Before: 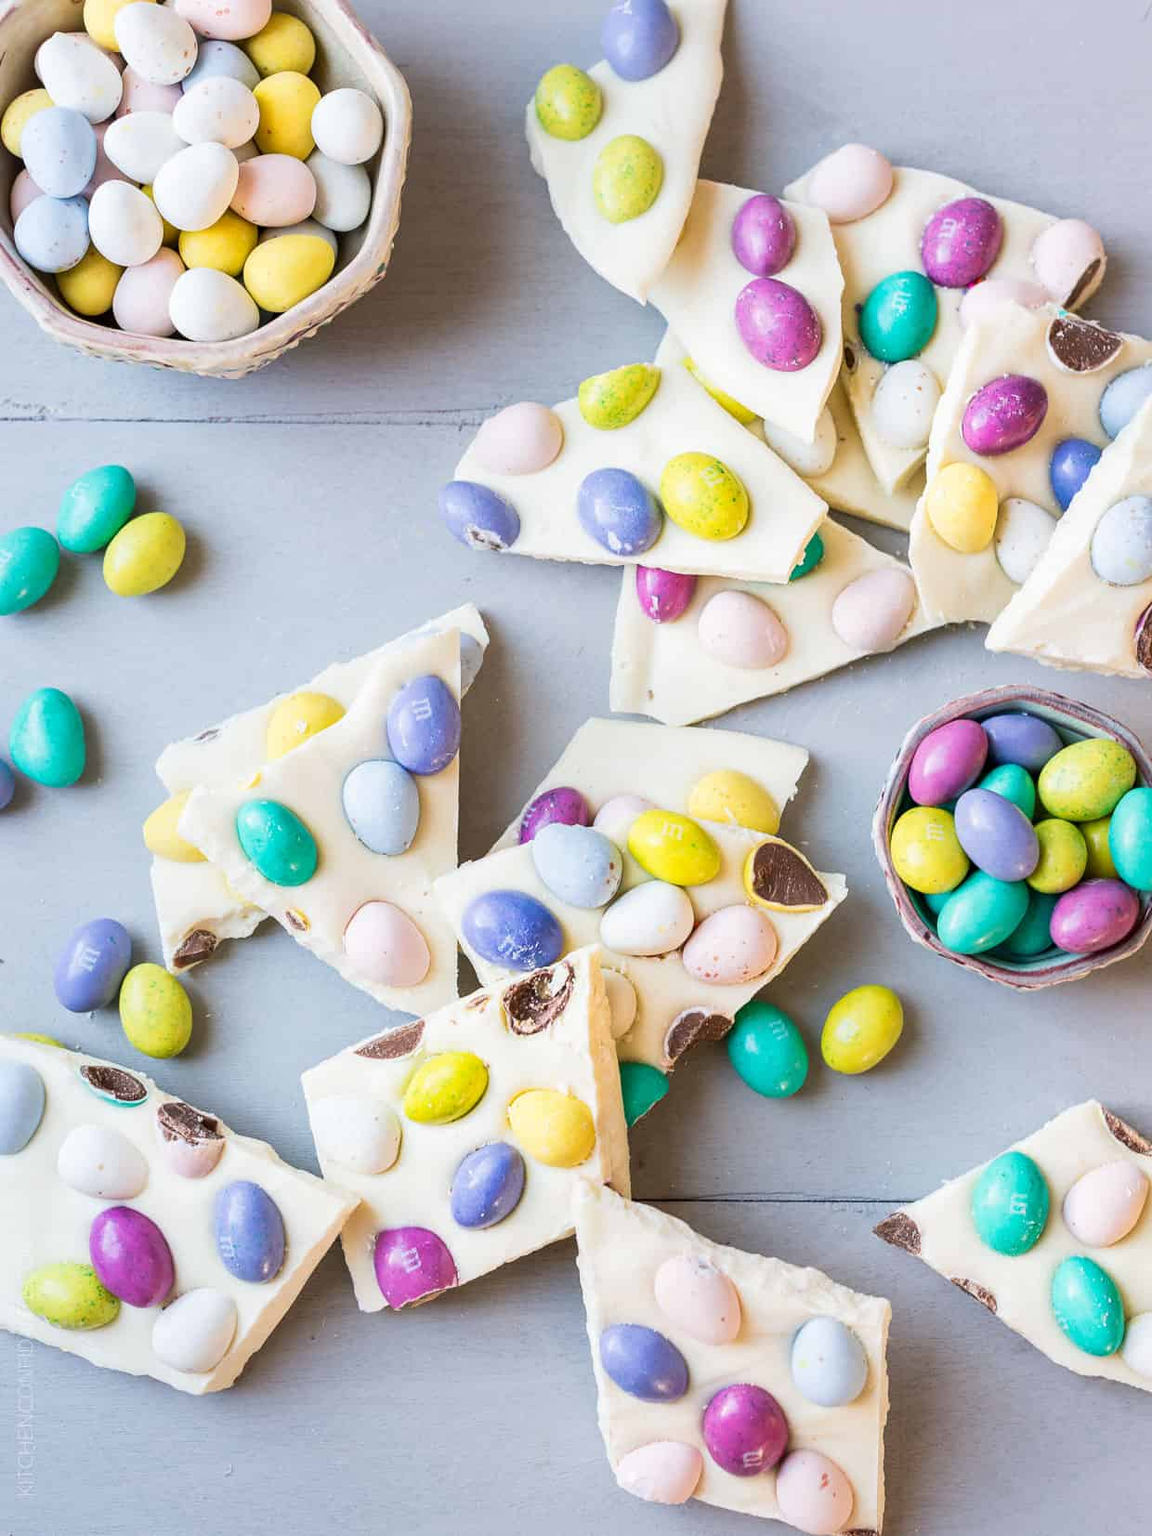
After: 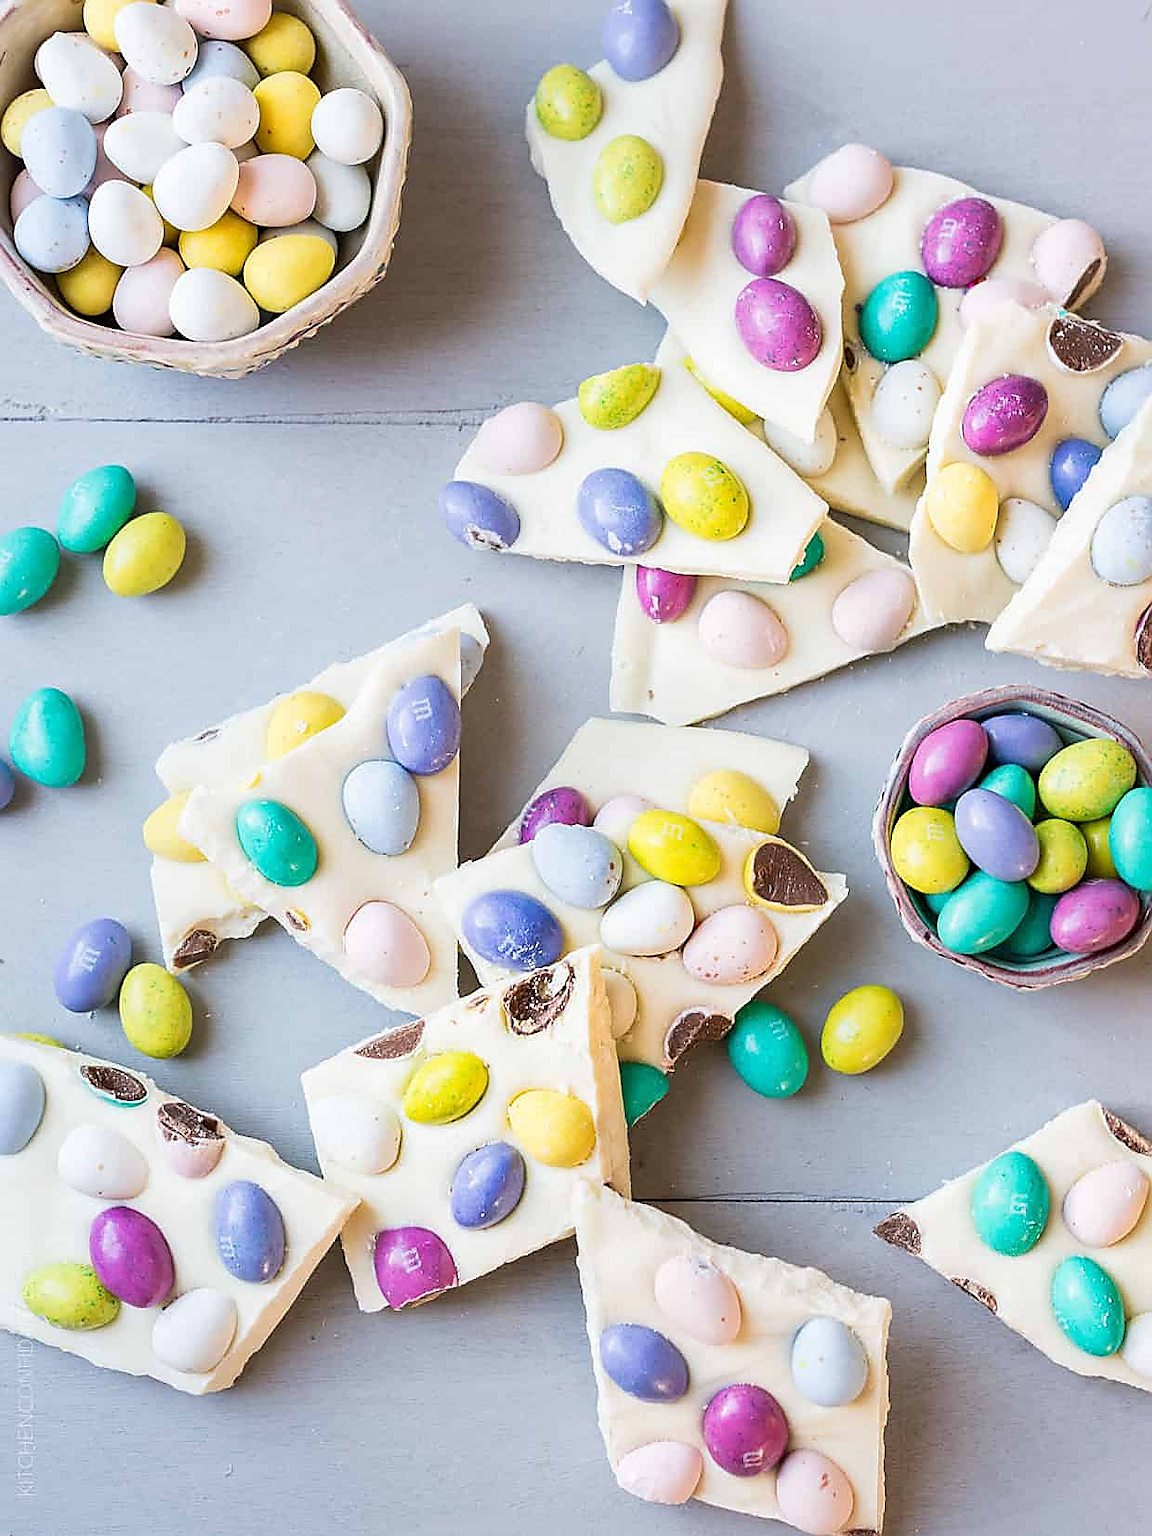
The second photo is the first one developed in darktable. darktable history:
sharpen: radius 1.385, amount 1.25, threshold 0.721
